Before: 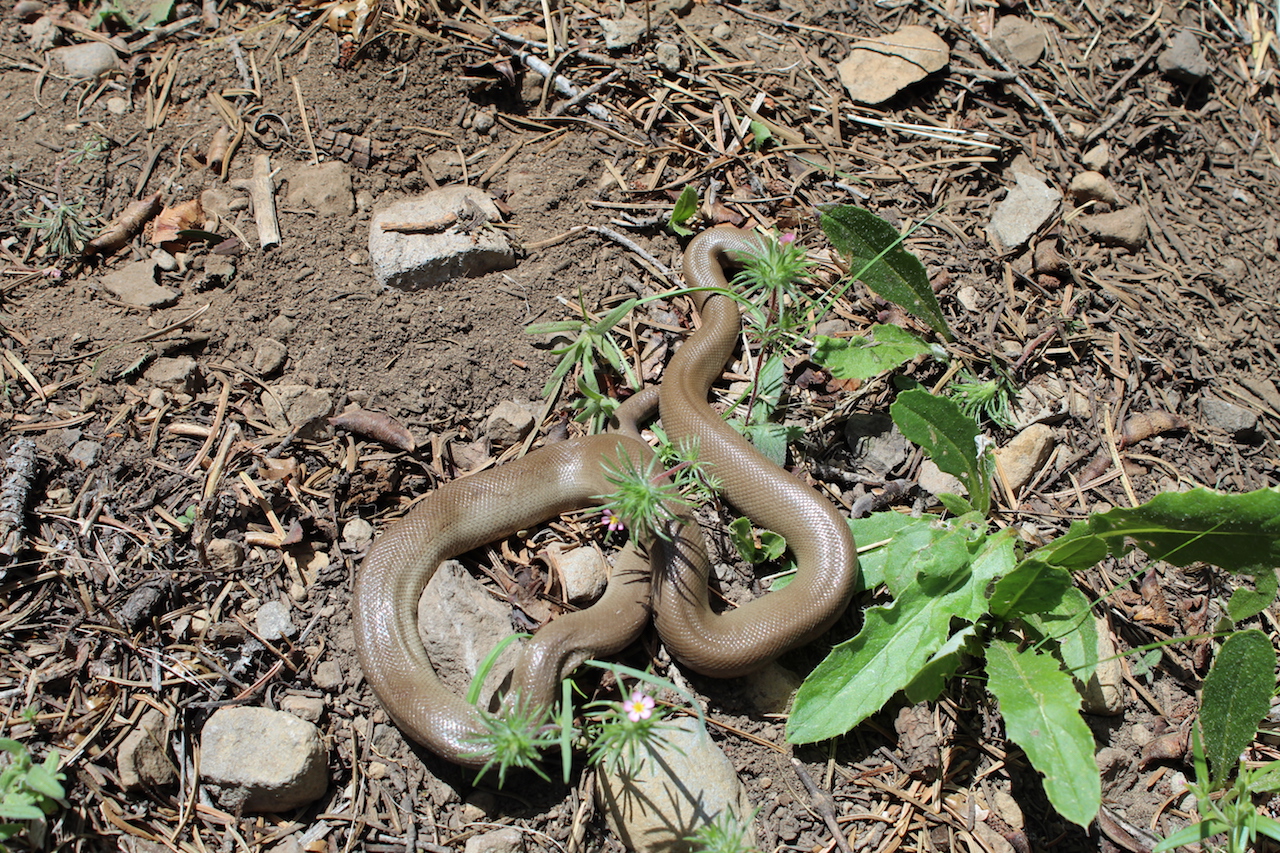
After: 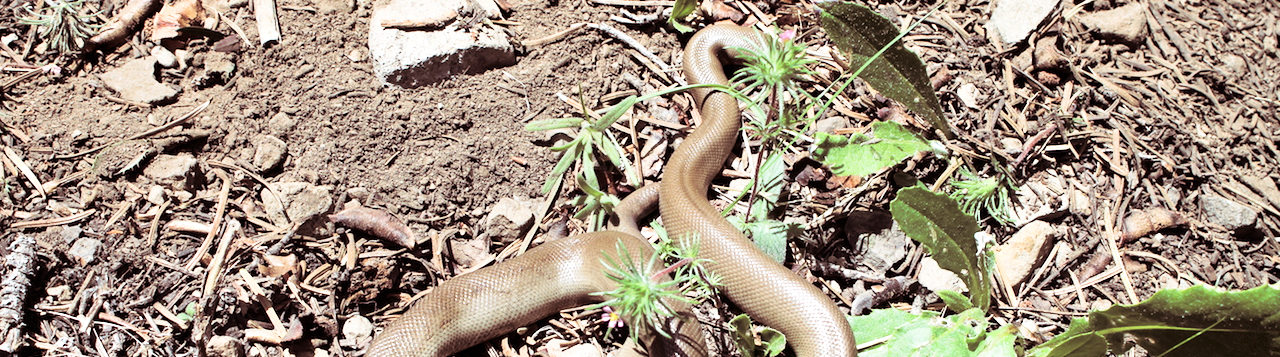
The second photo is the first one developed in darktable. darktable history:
exposure: black level correction 0, exposure 0.7 EV, compensate exposure bias true, compensate highlight preservation false
crop and rotate: top 23.84%, bottom 34.294%
shadows and highlights: shadows -62.32, white point adjustment -5.22, highlights 61.59
split-toning: shadows › saturation 0.41, highlights › saturation 0, compress 33.55%
vignetting: fall-off start 100%, brightness -0.406, saturation -0.3, width/height ratio 1.324, dithering 8-bit output, unbound false
